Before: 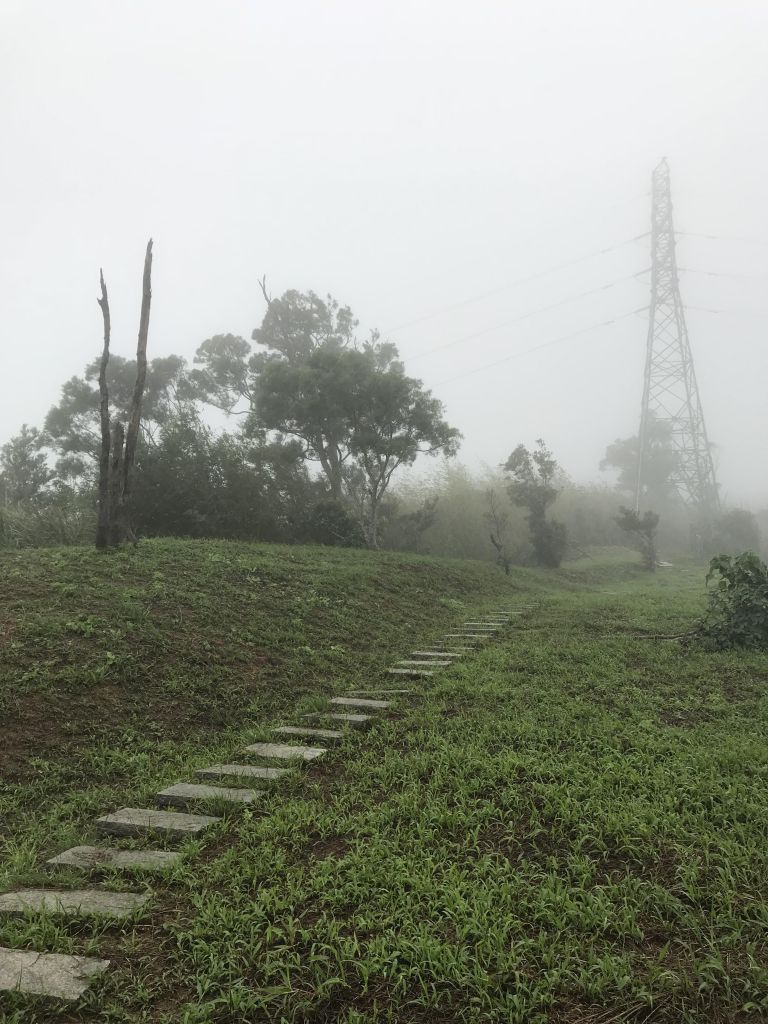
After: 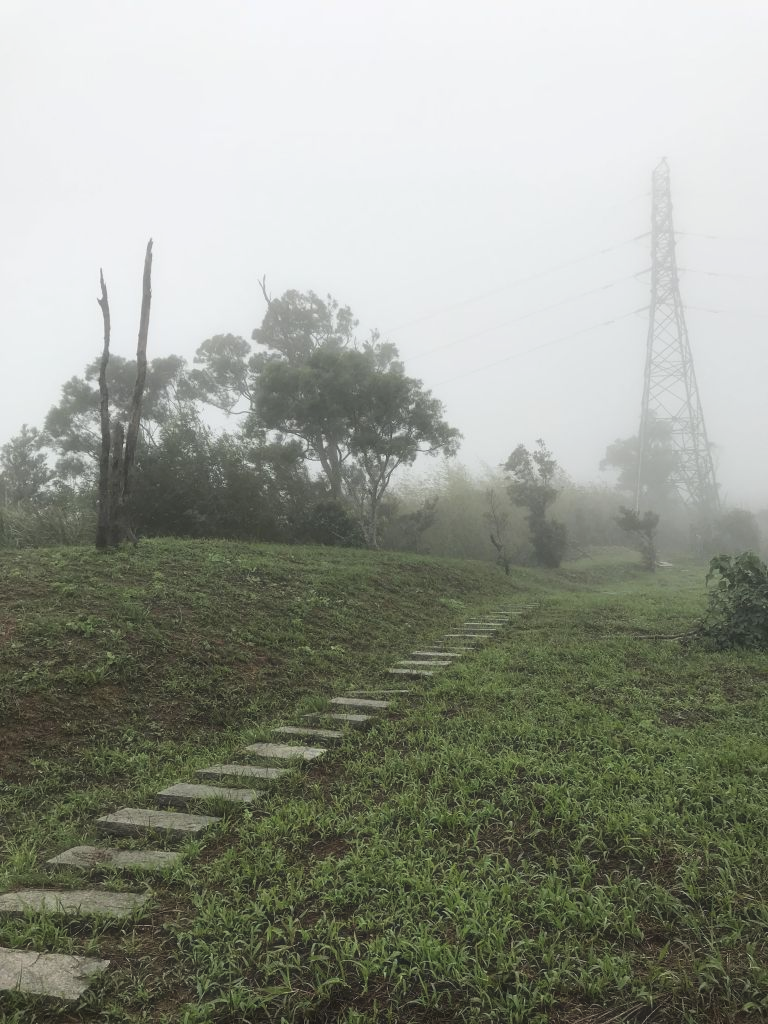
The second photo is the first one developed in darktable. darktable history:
haze removal: strength -0.108, compatibility mode true, adaptive false
